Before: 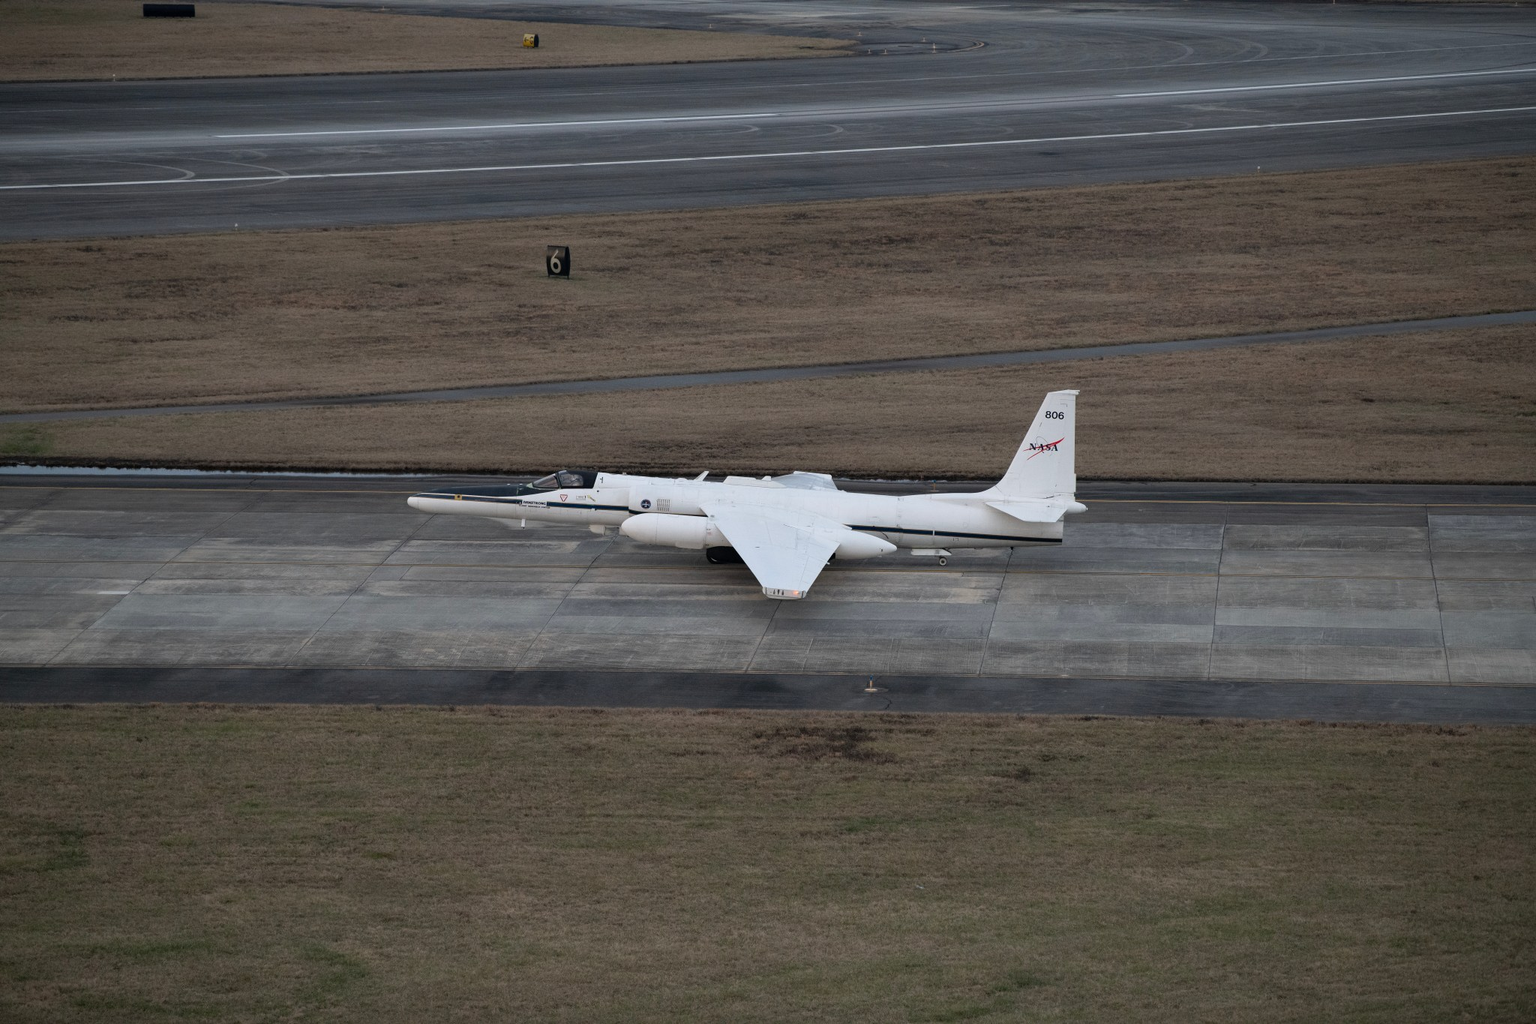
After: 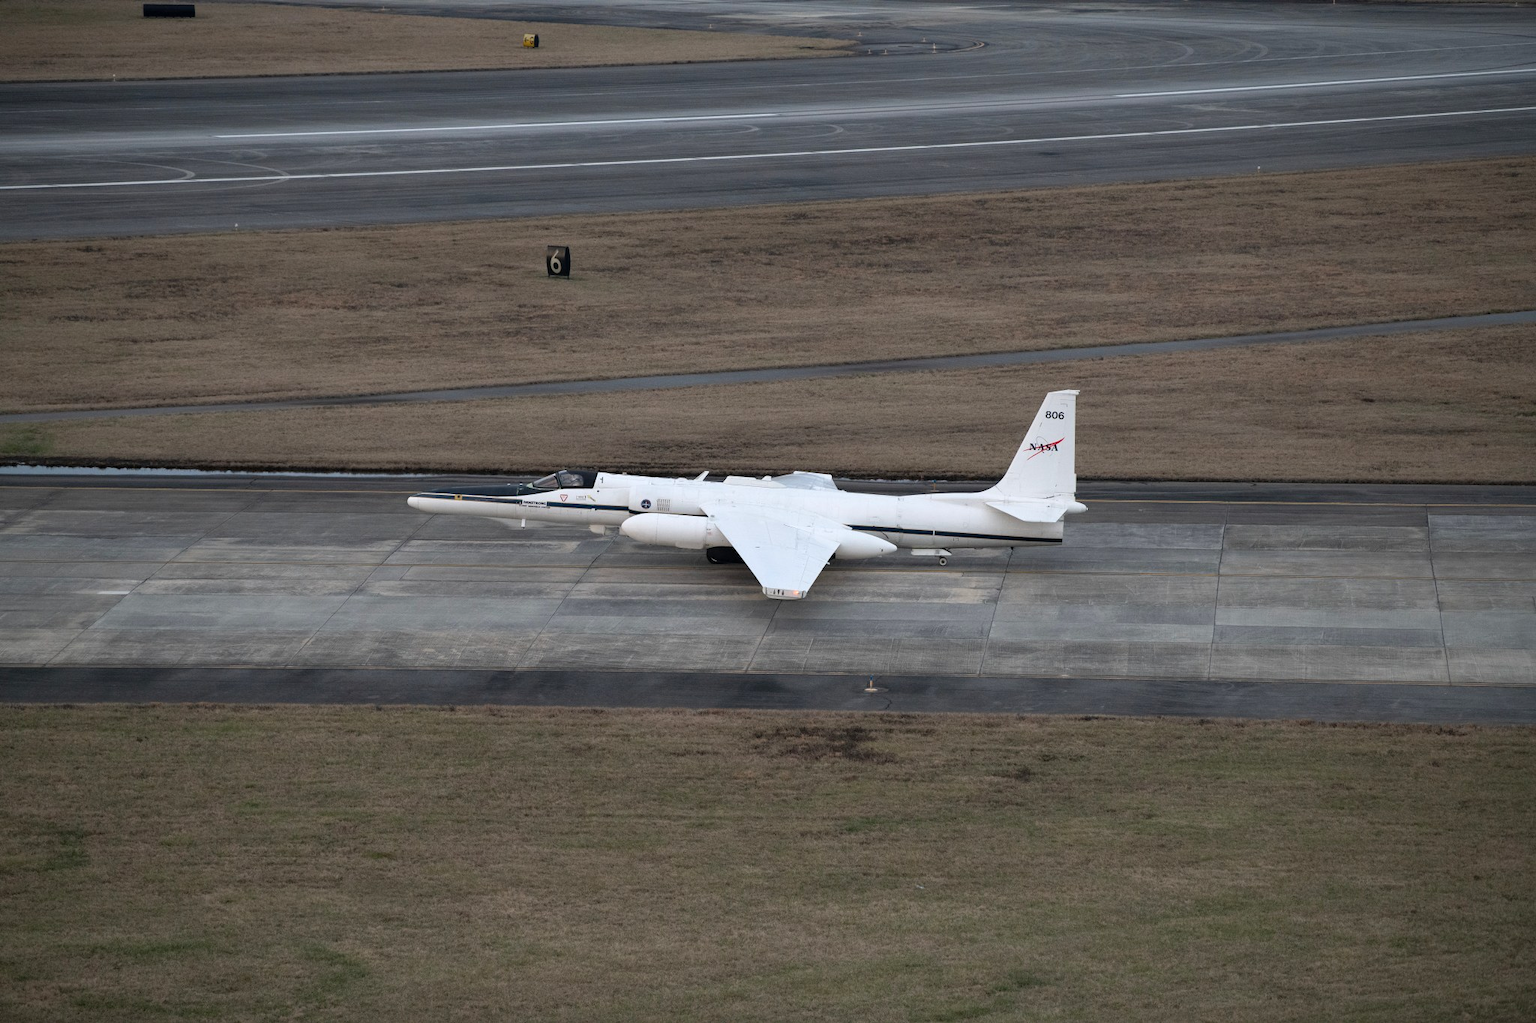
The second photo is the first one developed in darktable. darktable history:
exposure: exposure 0.295 EV, compensate highlight preservation false
